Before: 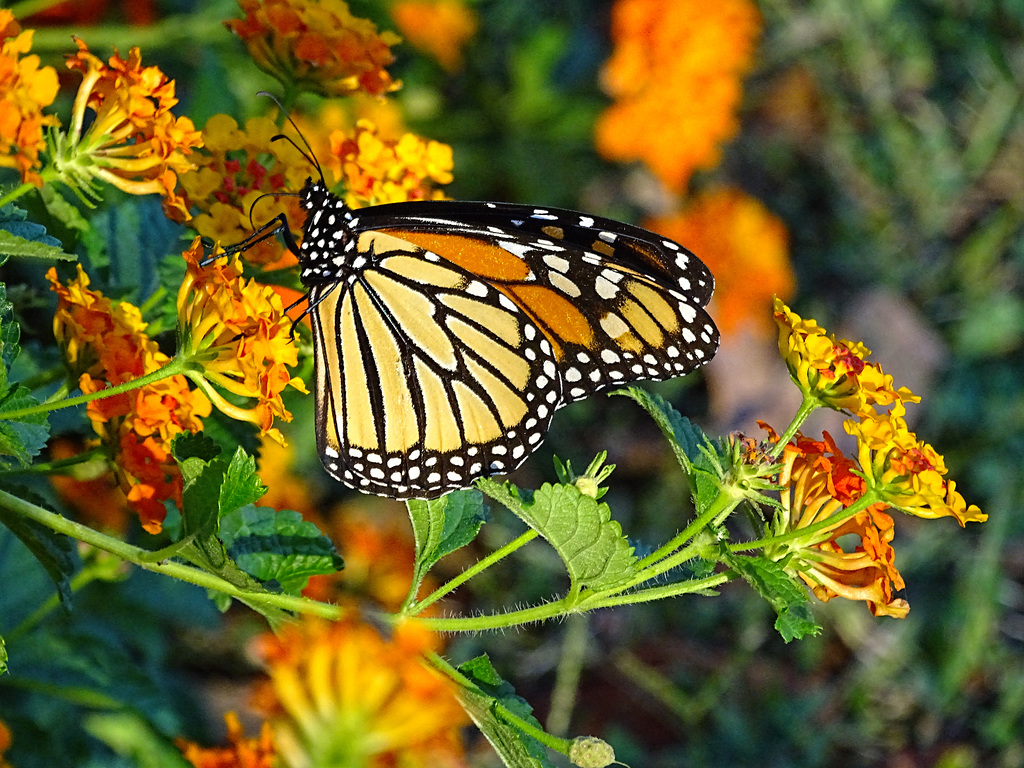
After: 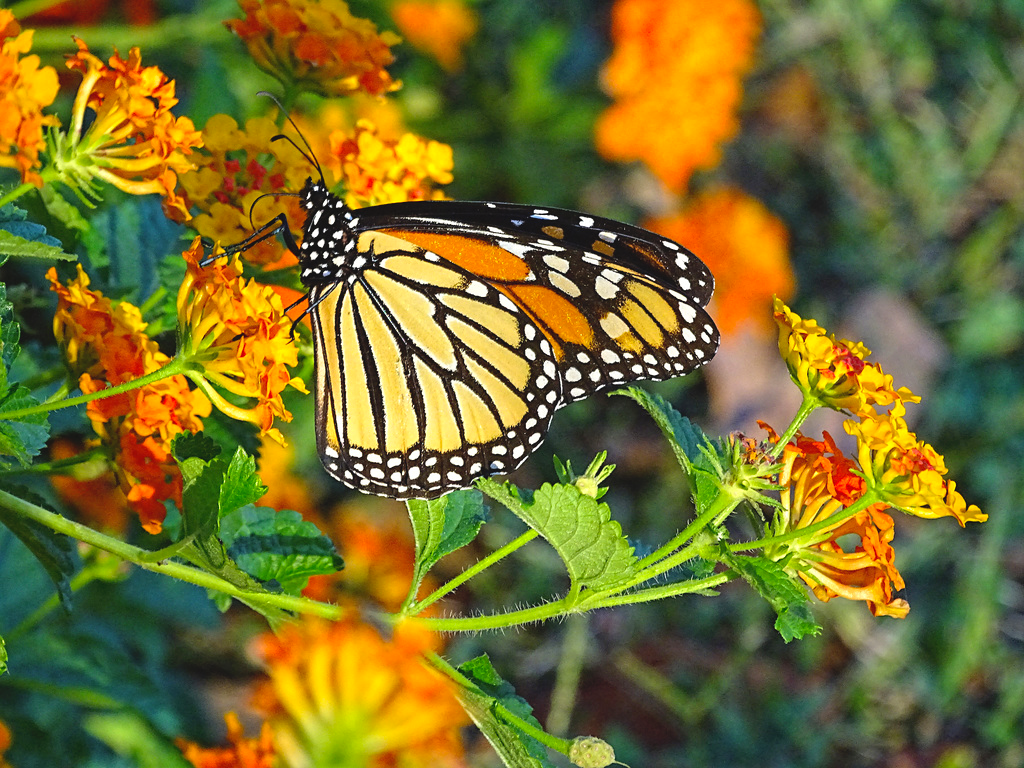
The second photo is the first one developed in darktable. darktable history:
exposure: exposure 0.201 EV, compensate highlight preservation false
contrast brightness saturation: contrast -0.091, brightness 0.04, saturation 0.082
